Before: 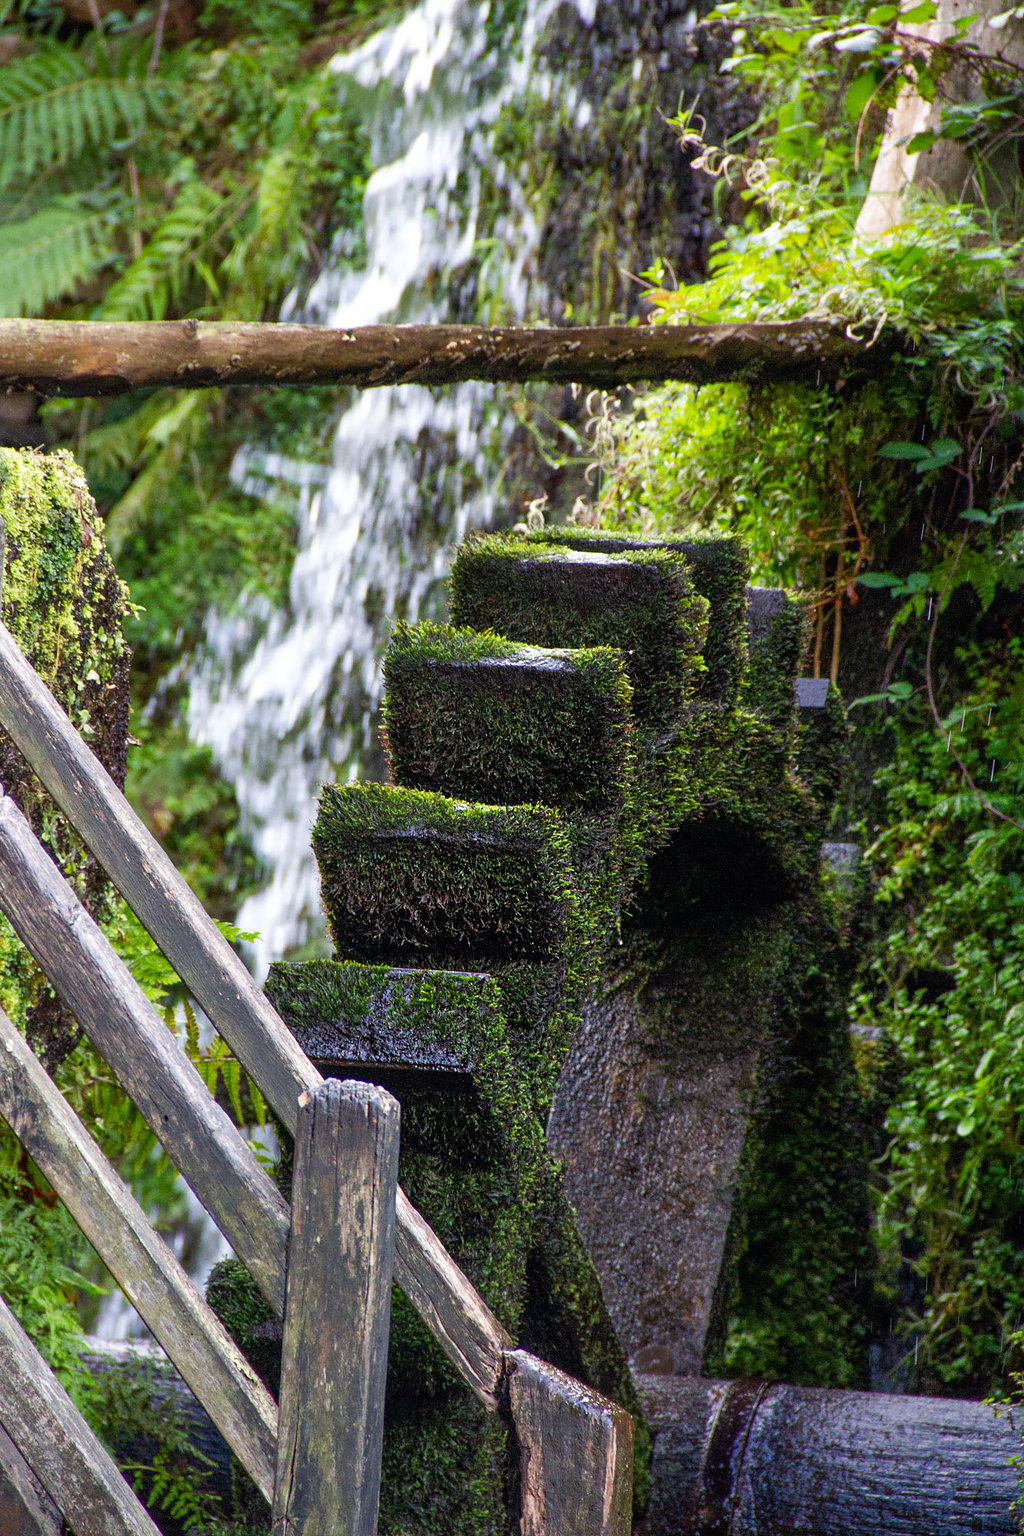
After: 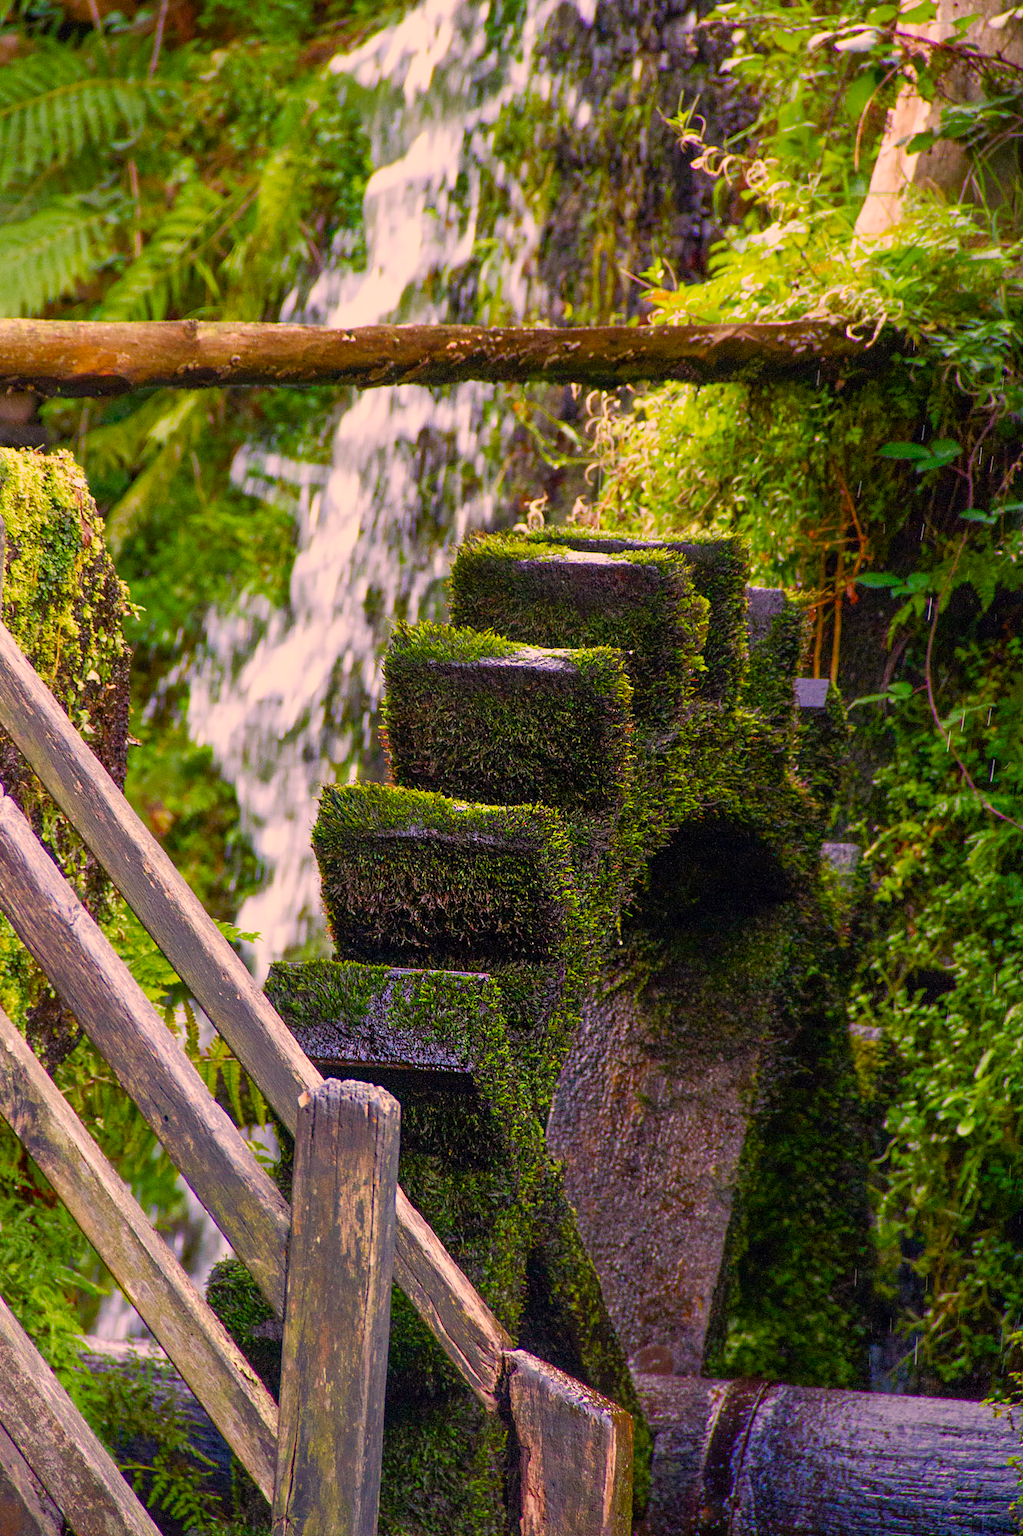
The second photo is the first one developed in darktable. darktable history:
color balance rgb: perceptual saturation grading › global saturation 36.454%, perceptual saturation grading › shadows 34.879%, contrast -10.51%
tone equalizer: on, module defaults
color correction: highlights a* 17.7, highlights b* 19.14
